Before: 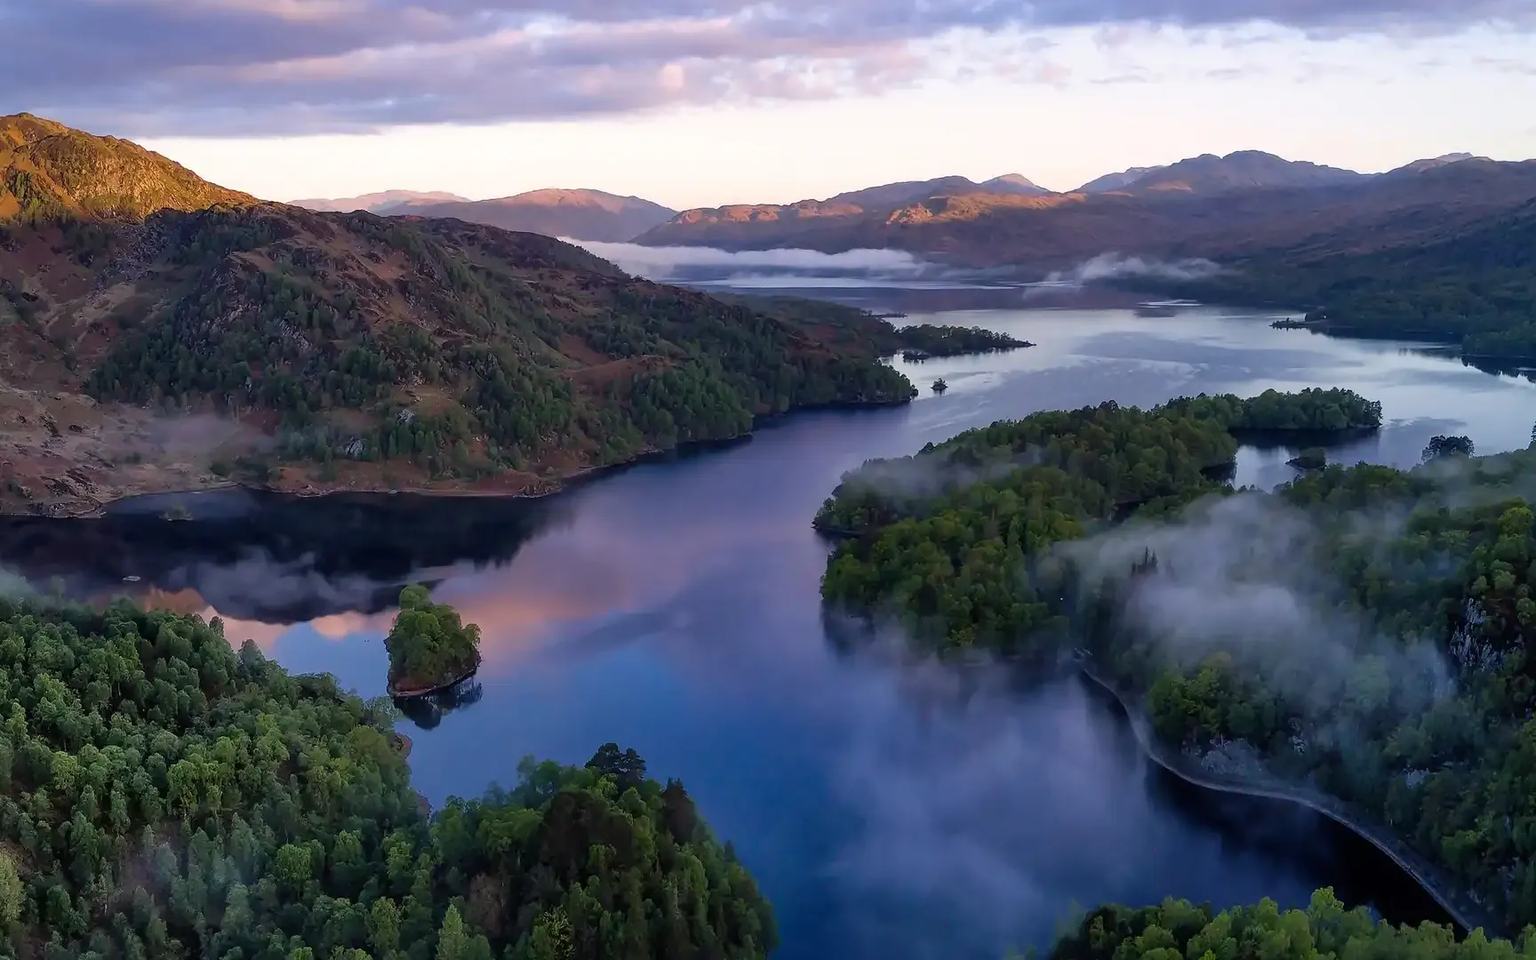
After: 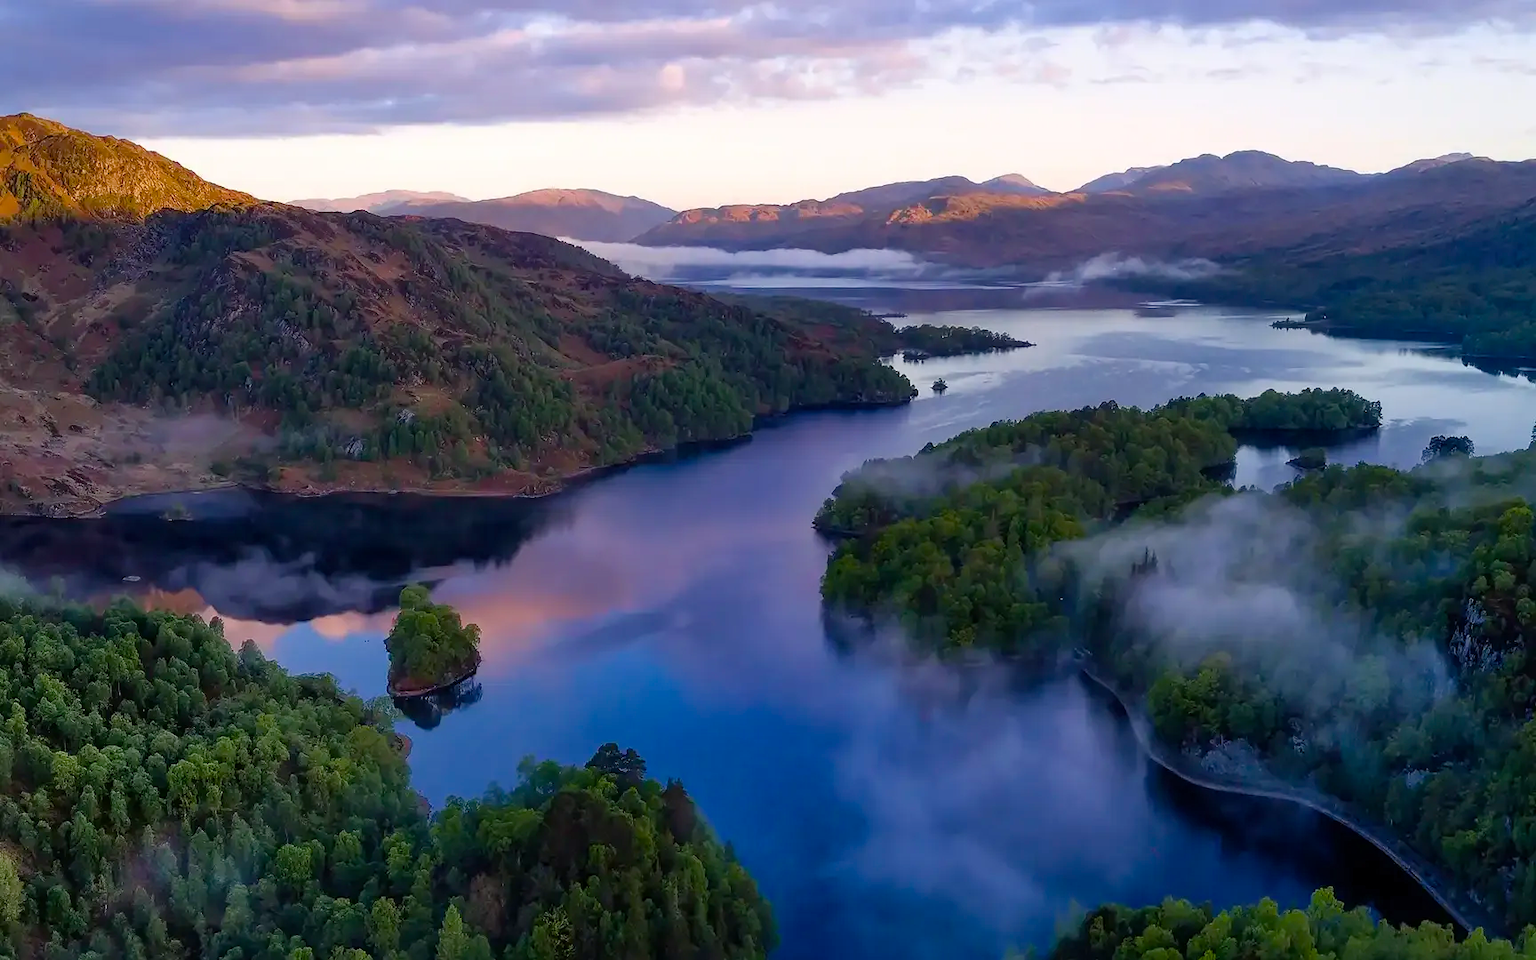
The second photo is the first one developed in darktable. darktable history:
color balance rgb: perceptual saturation grading › global saturation 20%, perceptual saturation grading › highlights -25.095%, perceptual saturation grading › shadows 24.031%, global vibrance 20%
